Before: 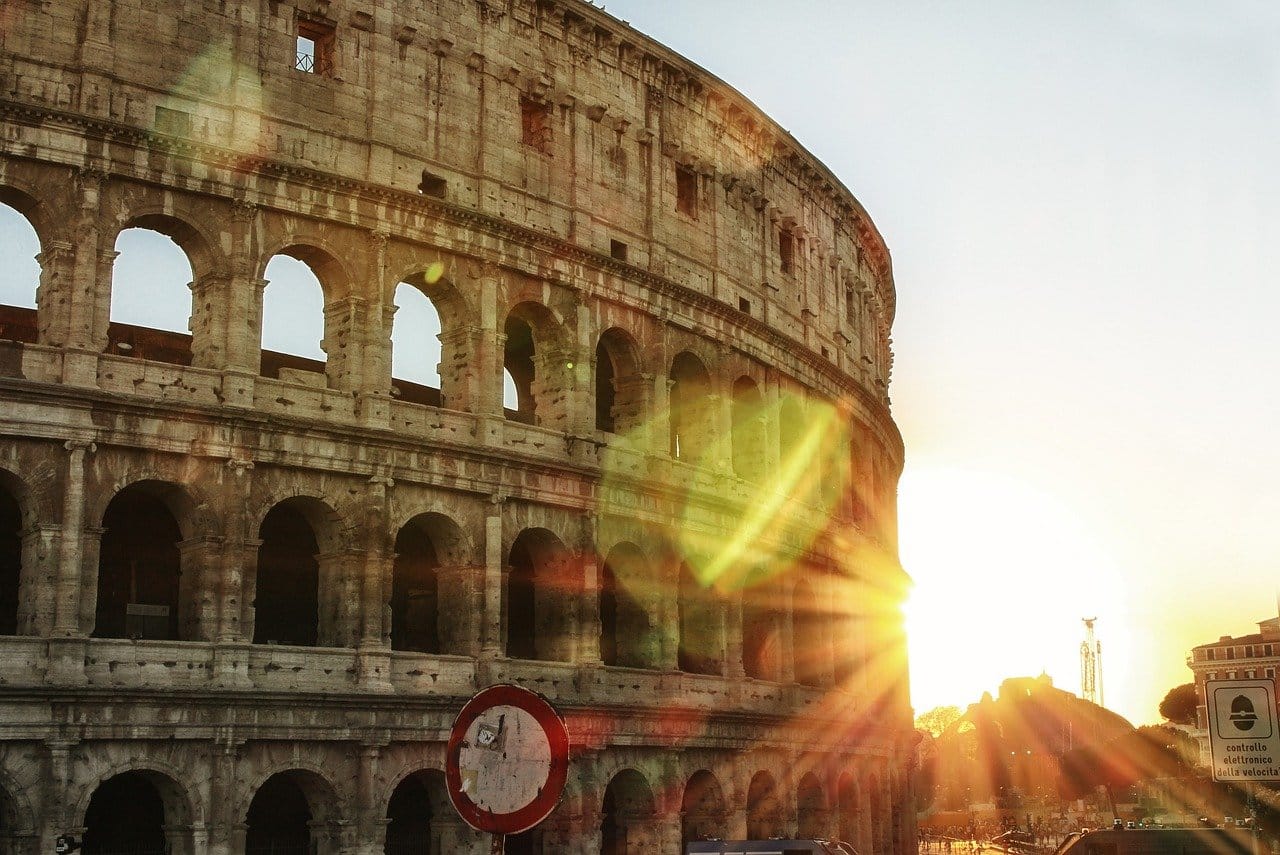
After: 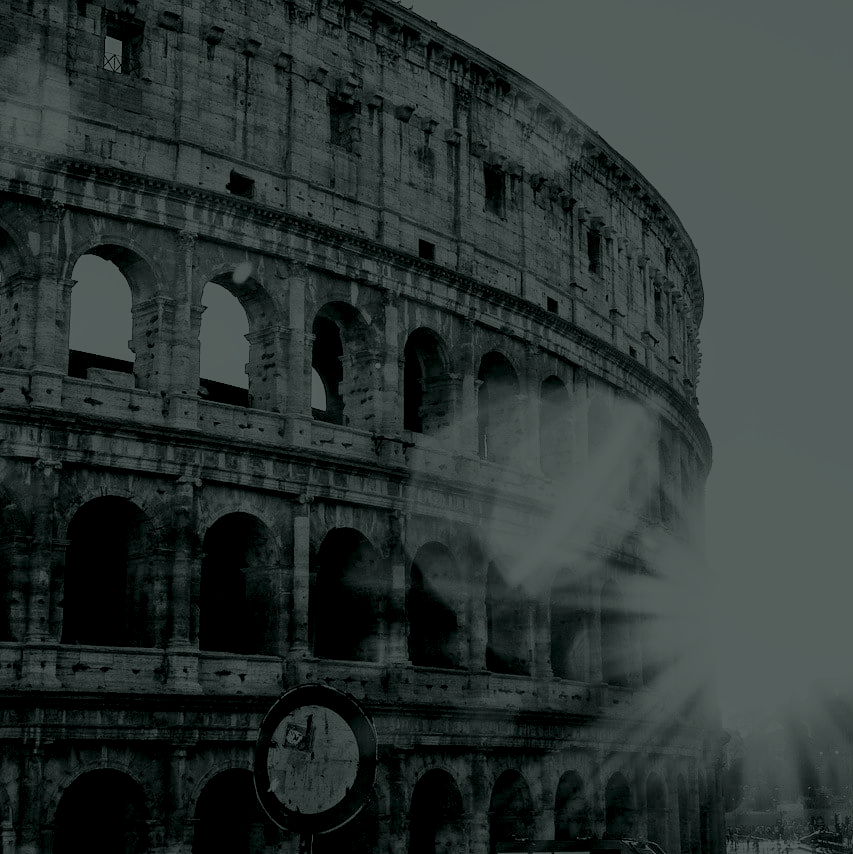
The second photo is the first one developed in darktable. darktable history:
haze removal: strength 0.29, distance 0.25, compatibility mode true, adaptive false
crop and rotate: left 15.055%, right 18.278%
contrast brightness saturation: contrast 0.04, saturation 0.16
colorize: hue 90°, saturation 19%, lightness 1.59%, version 1
local contrast: highlights 100%, shadows 100%, detail 120%, midtone range 0.2
exposure: black level correction 0.001, exposure 0.014 EV, compensate highlight preservation false
base curve: curves: ch0 [(0, 0) (0.007, 0.004) (0.027, 0.03) (0.046, 0.07) (0.207, 0.54) (0.442, 0.872) (0.673, 0.972) (1, 1)], preserve colors none
